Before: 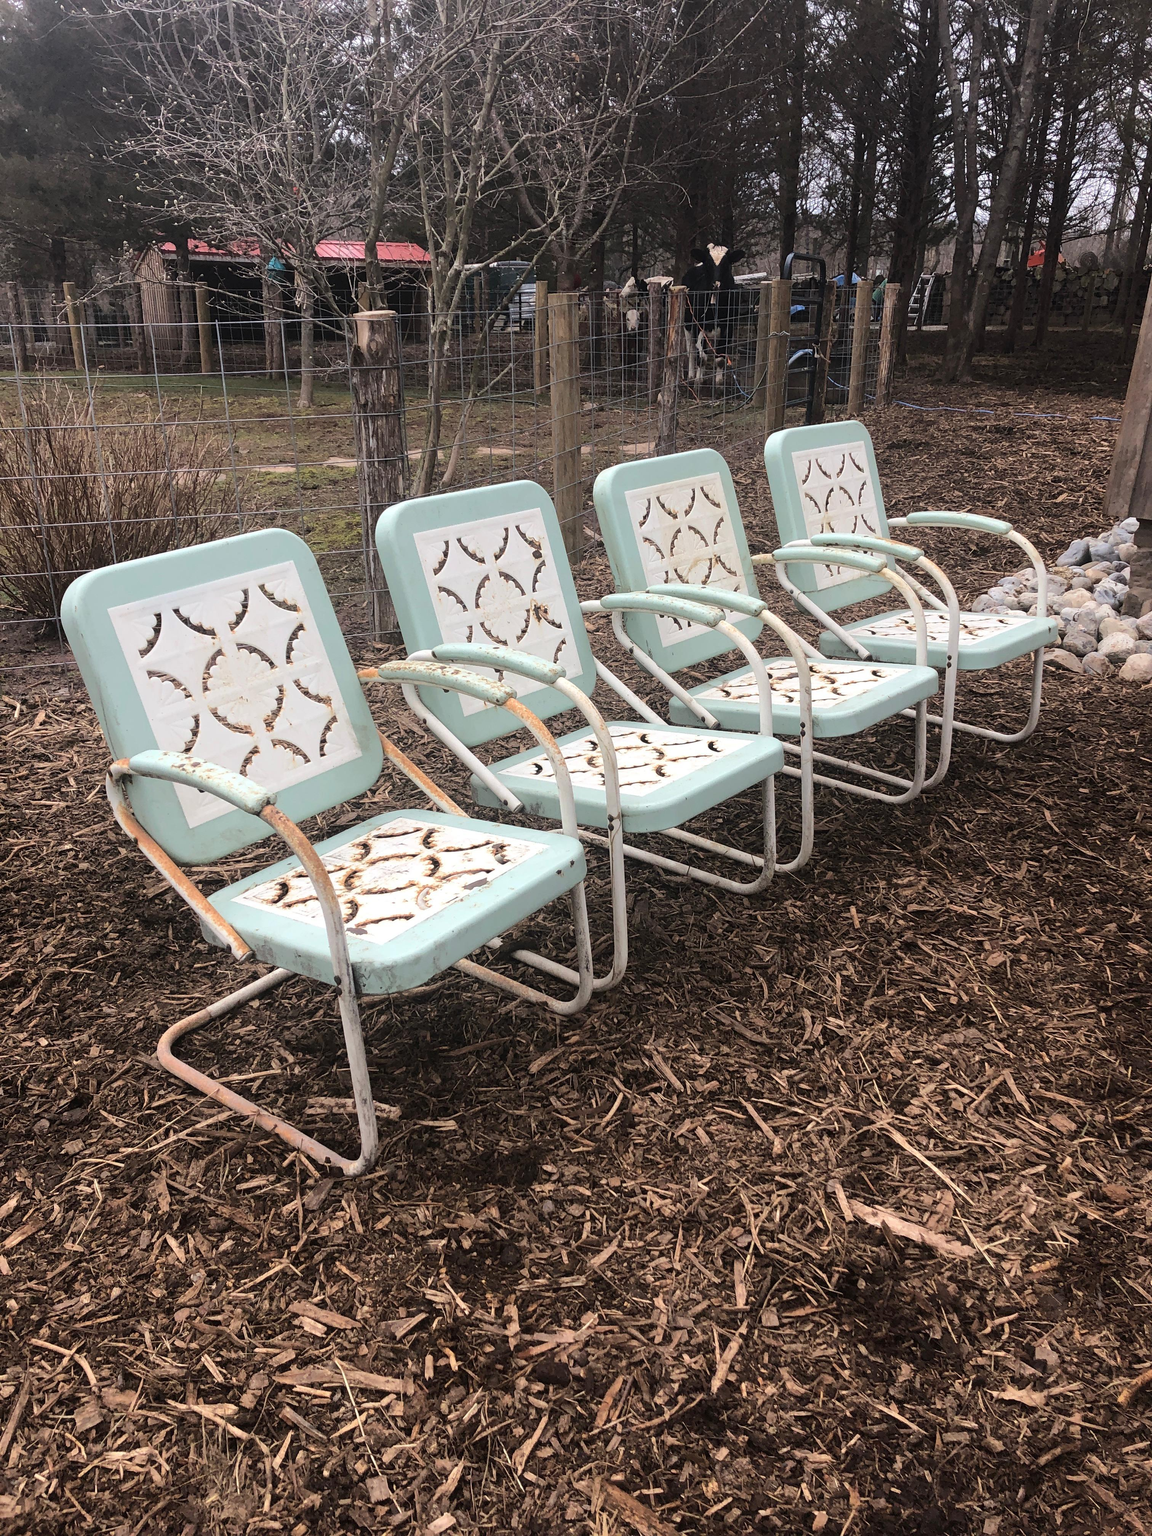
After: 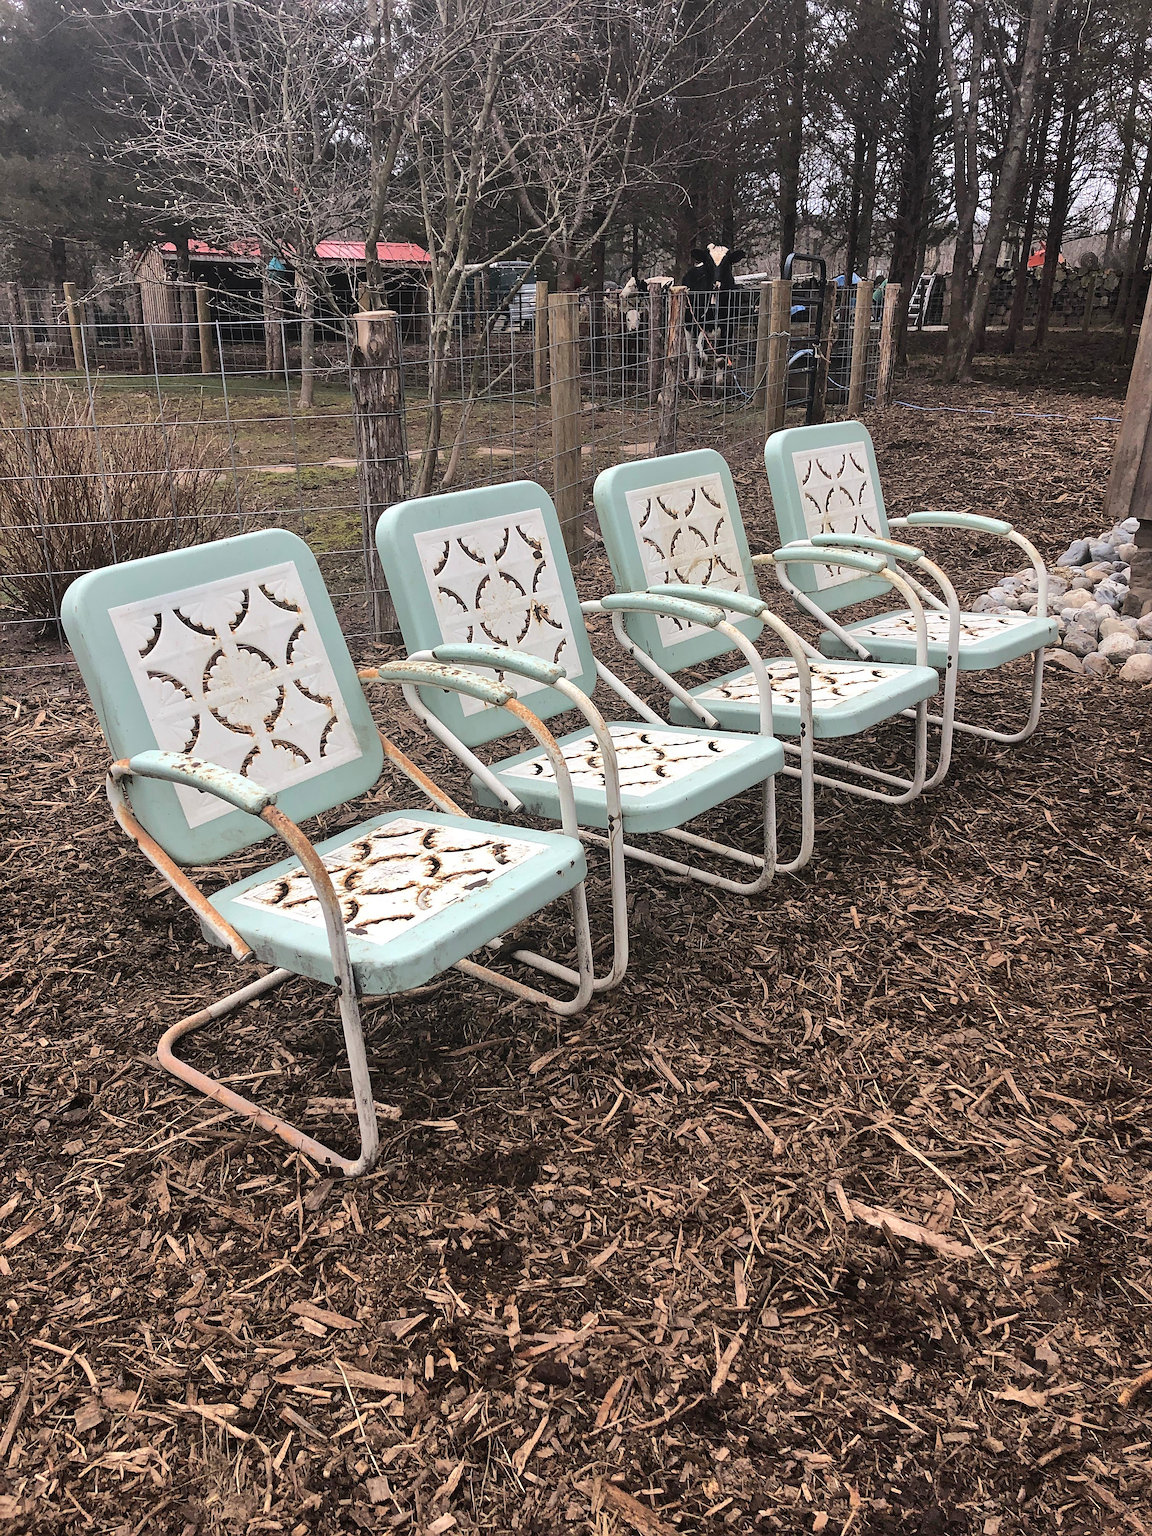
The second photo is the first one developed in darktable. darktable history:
sharpen: on, module defaults
shadows and highlights: shadows 52.57, soften with gaussian
